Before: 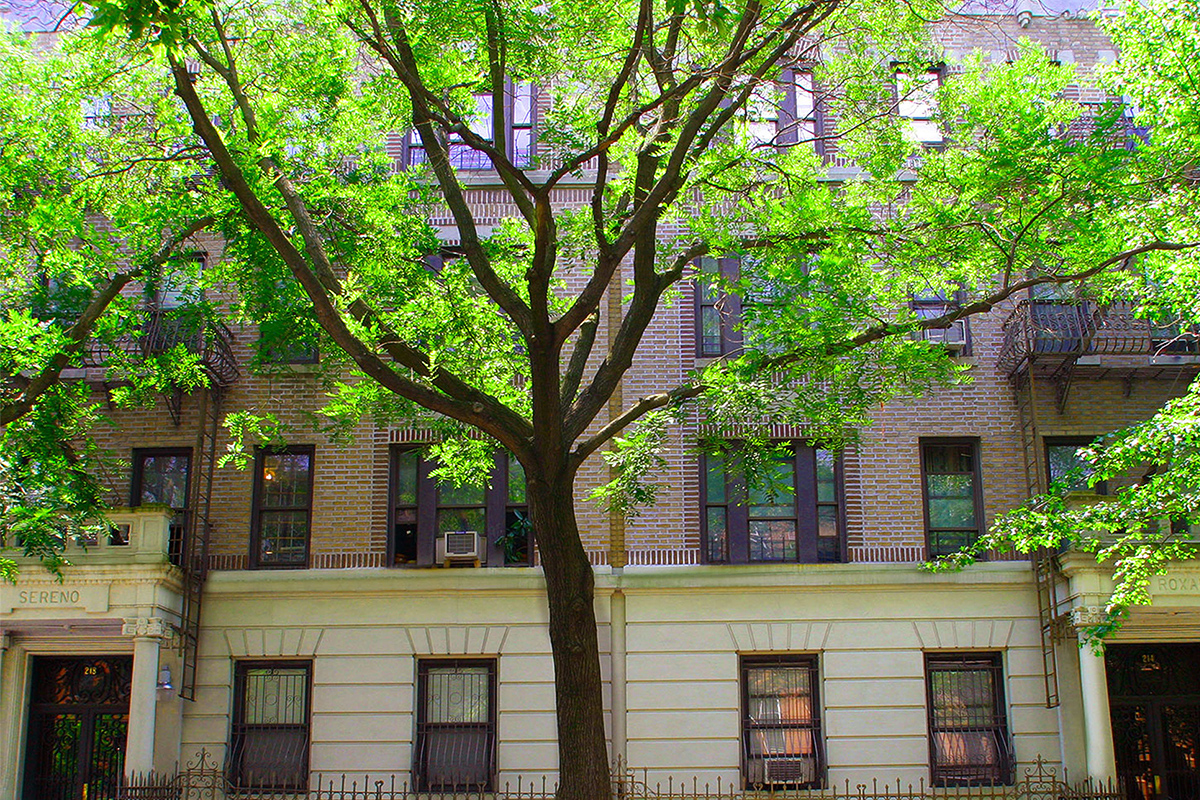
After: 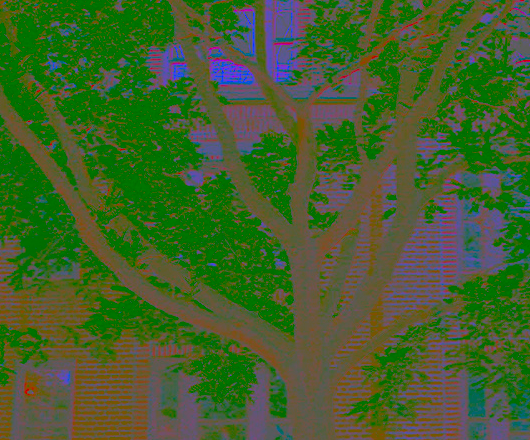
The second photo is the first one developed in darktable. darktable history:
sharpen: on, module defaults
crop: left 19.985%, top 10.749%, right 35.845%, bottom 34.218%
contrast brightness saturation: contrast -0.984, brightness -0.18, saturation 0.757
exposure: exposure -0.486 EV, compensate highlight preservation false
